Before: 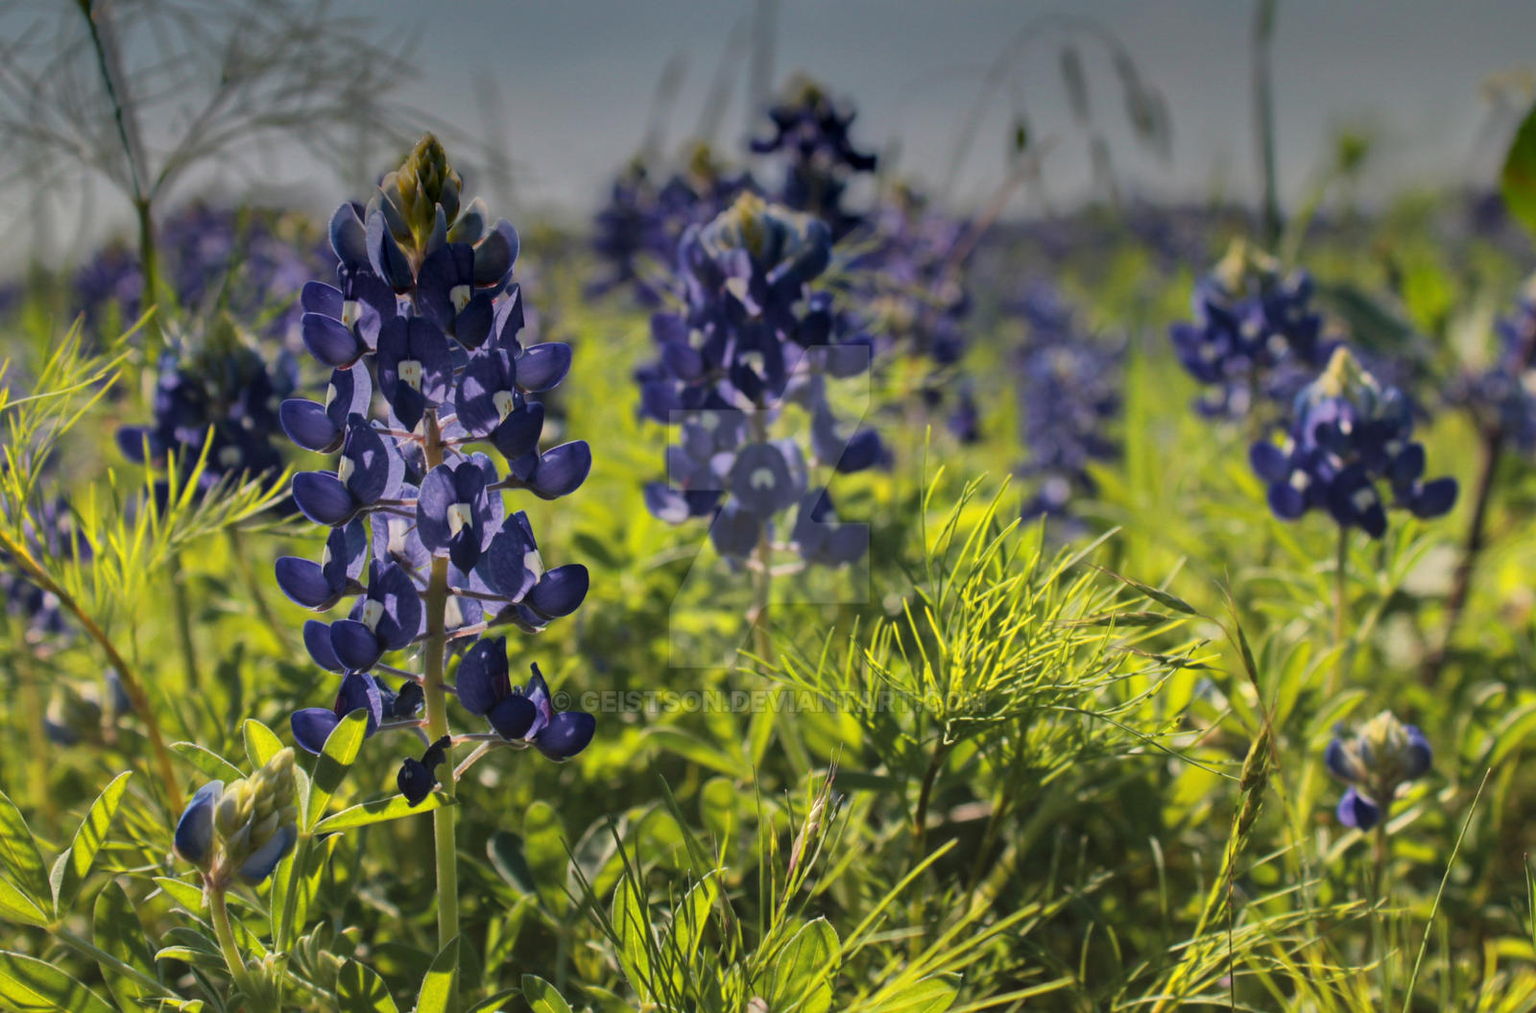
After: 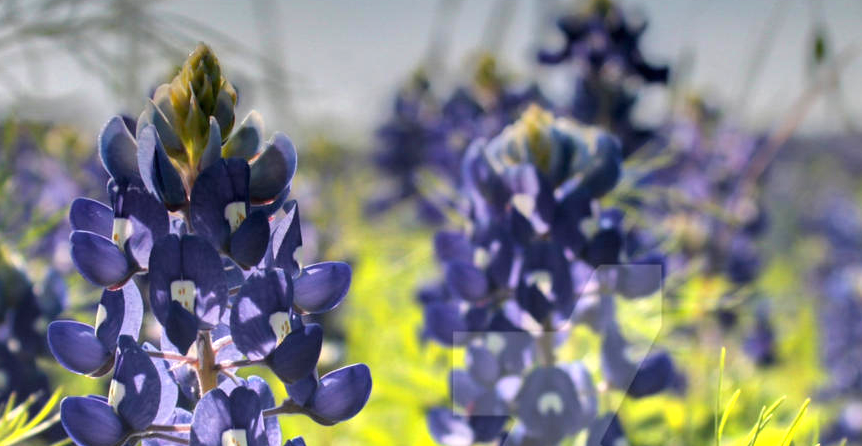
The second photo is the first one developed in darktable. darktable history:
exposure: black level correction 0, exposure 0.953 EV, compensate exposure bias true, compensate highlight preservation false
crop: left 15.306%, top 9.065%, right 30.789%, bottom 48.638%
